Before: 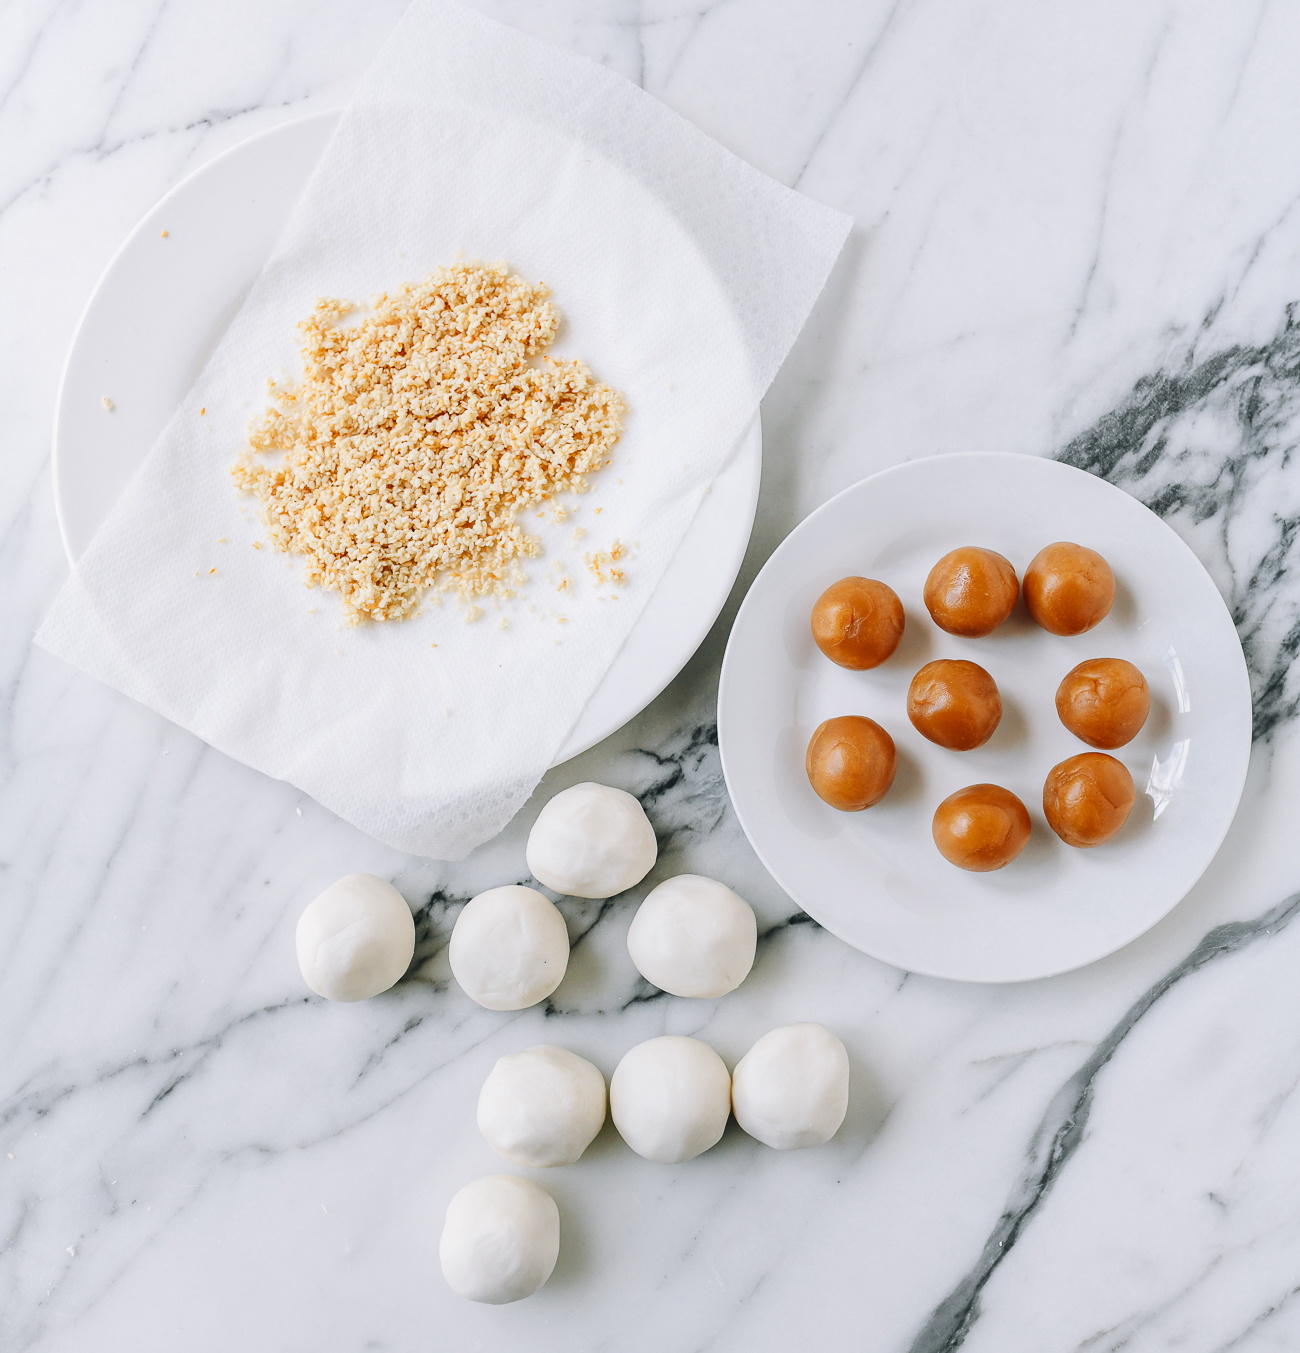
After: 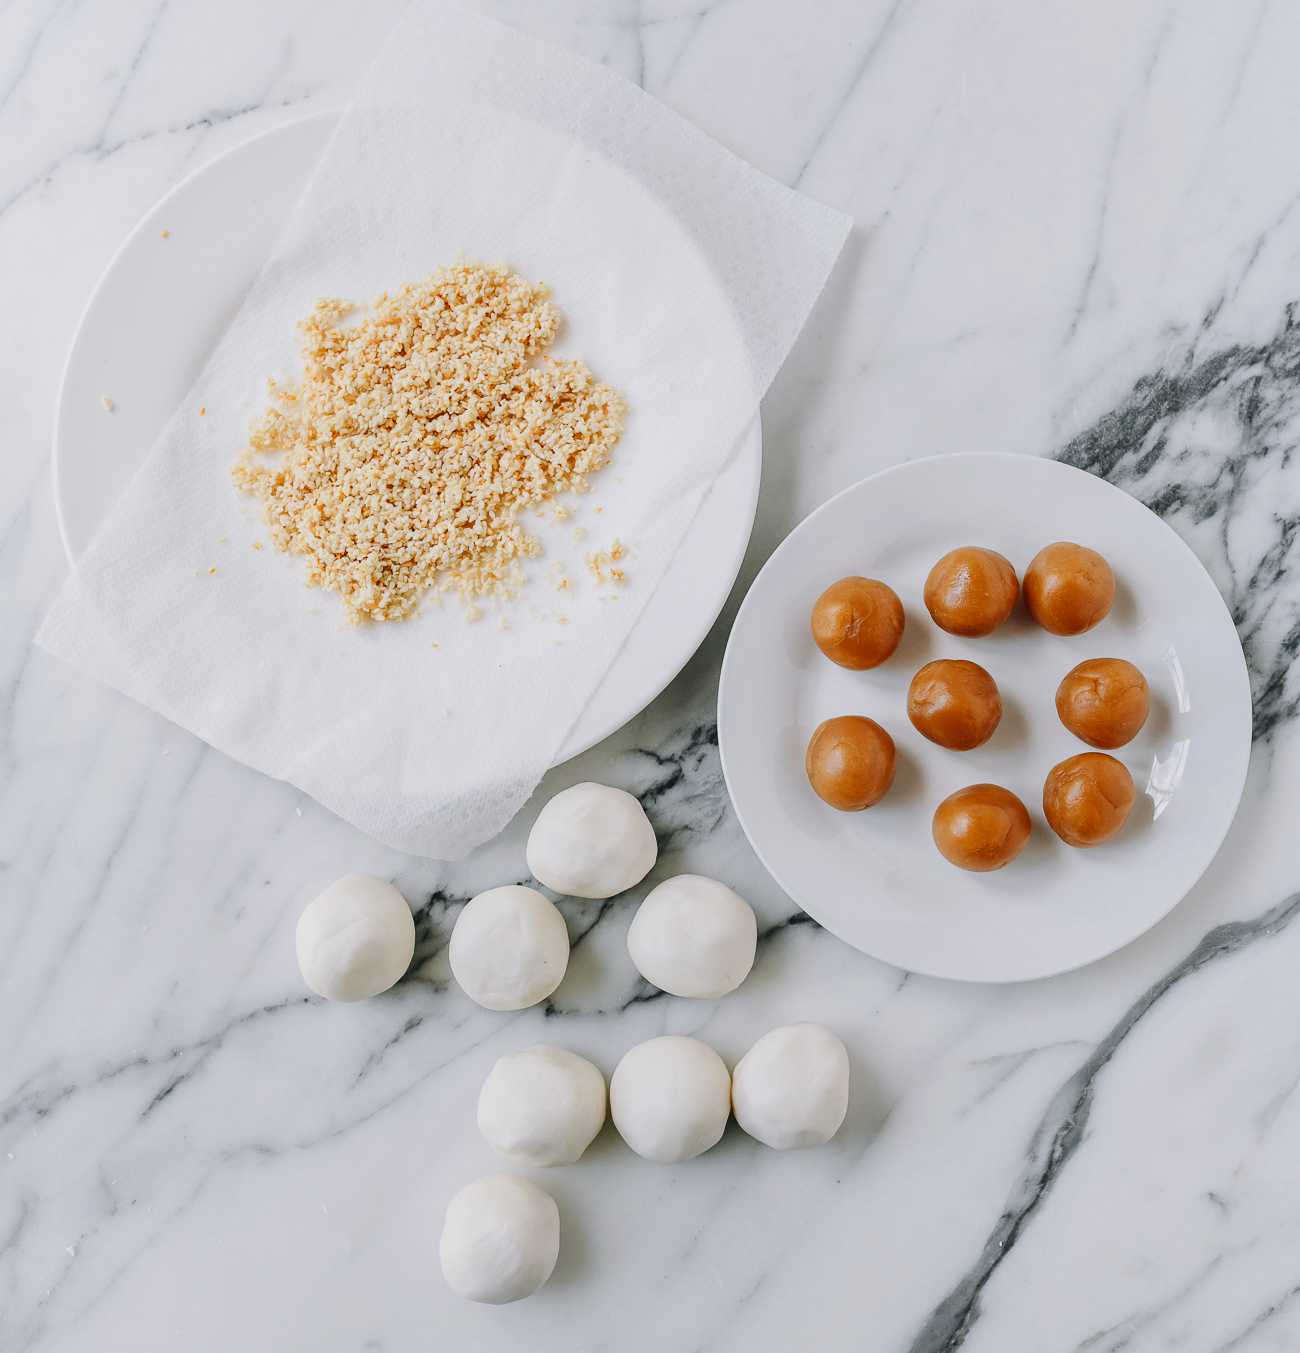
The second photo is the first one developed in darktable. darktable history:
exposure: exposure -0.243 EV, compensate exposure bias true, compensate highlight preservation false
